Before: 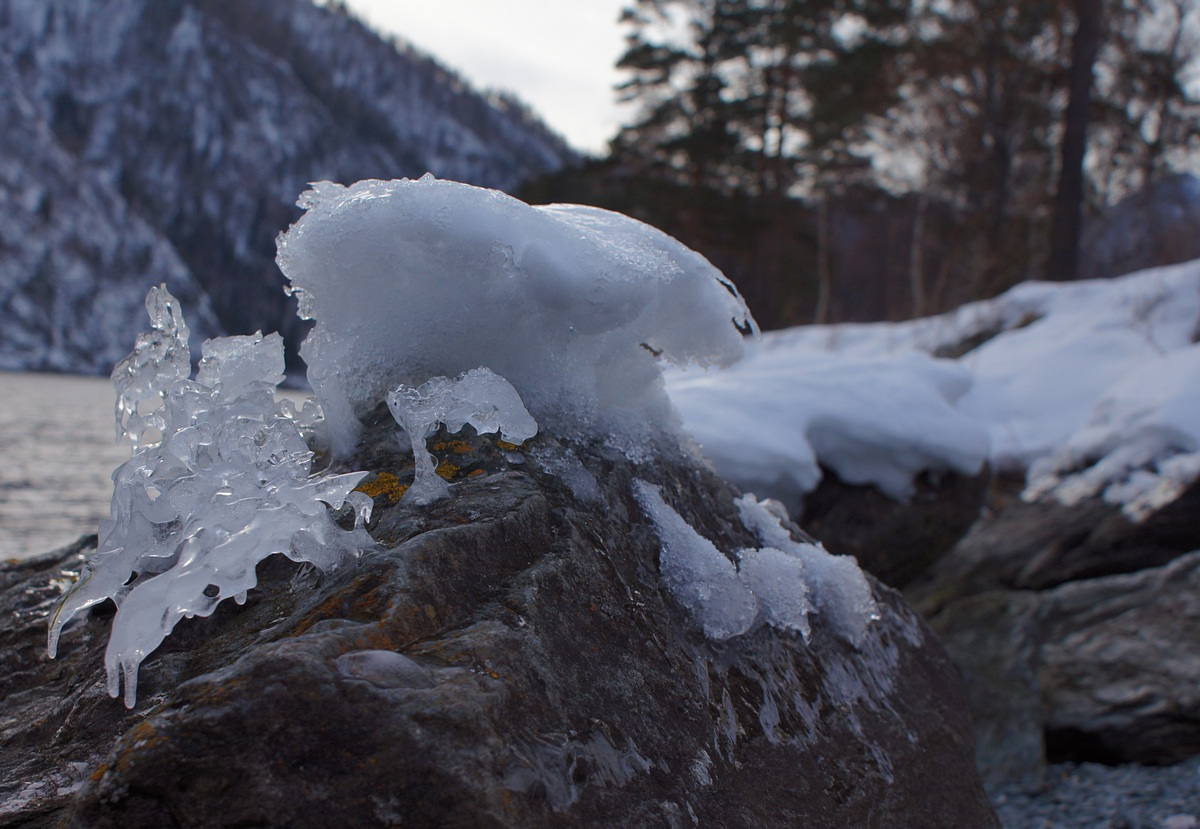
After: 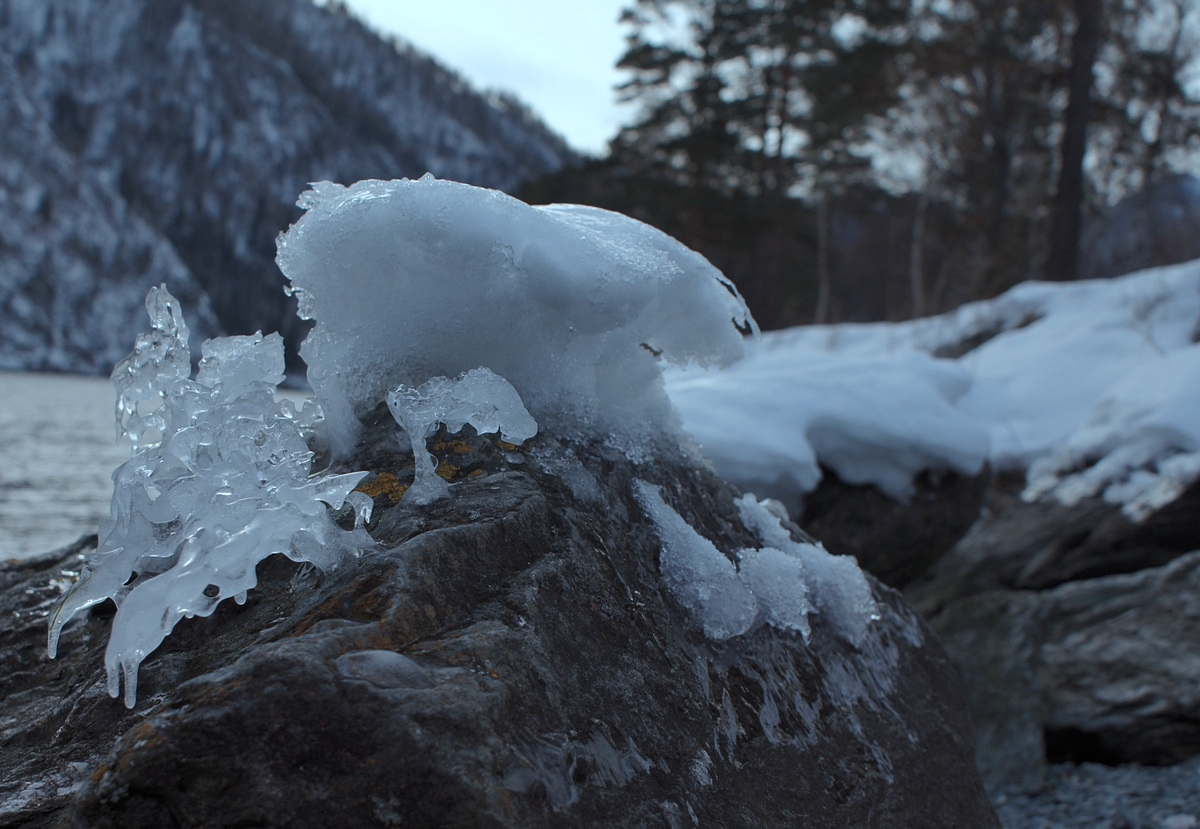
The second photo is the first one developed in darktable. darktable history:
exposure: compensate highlight preservation false
color correction: highlights a* -13.2, highlights b* -17.61, saturation 0.701
contrast brightness saturation: saturation -0.064
